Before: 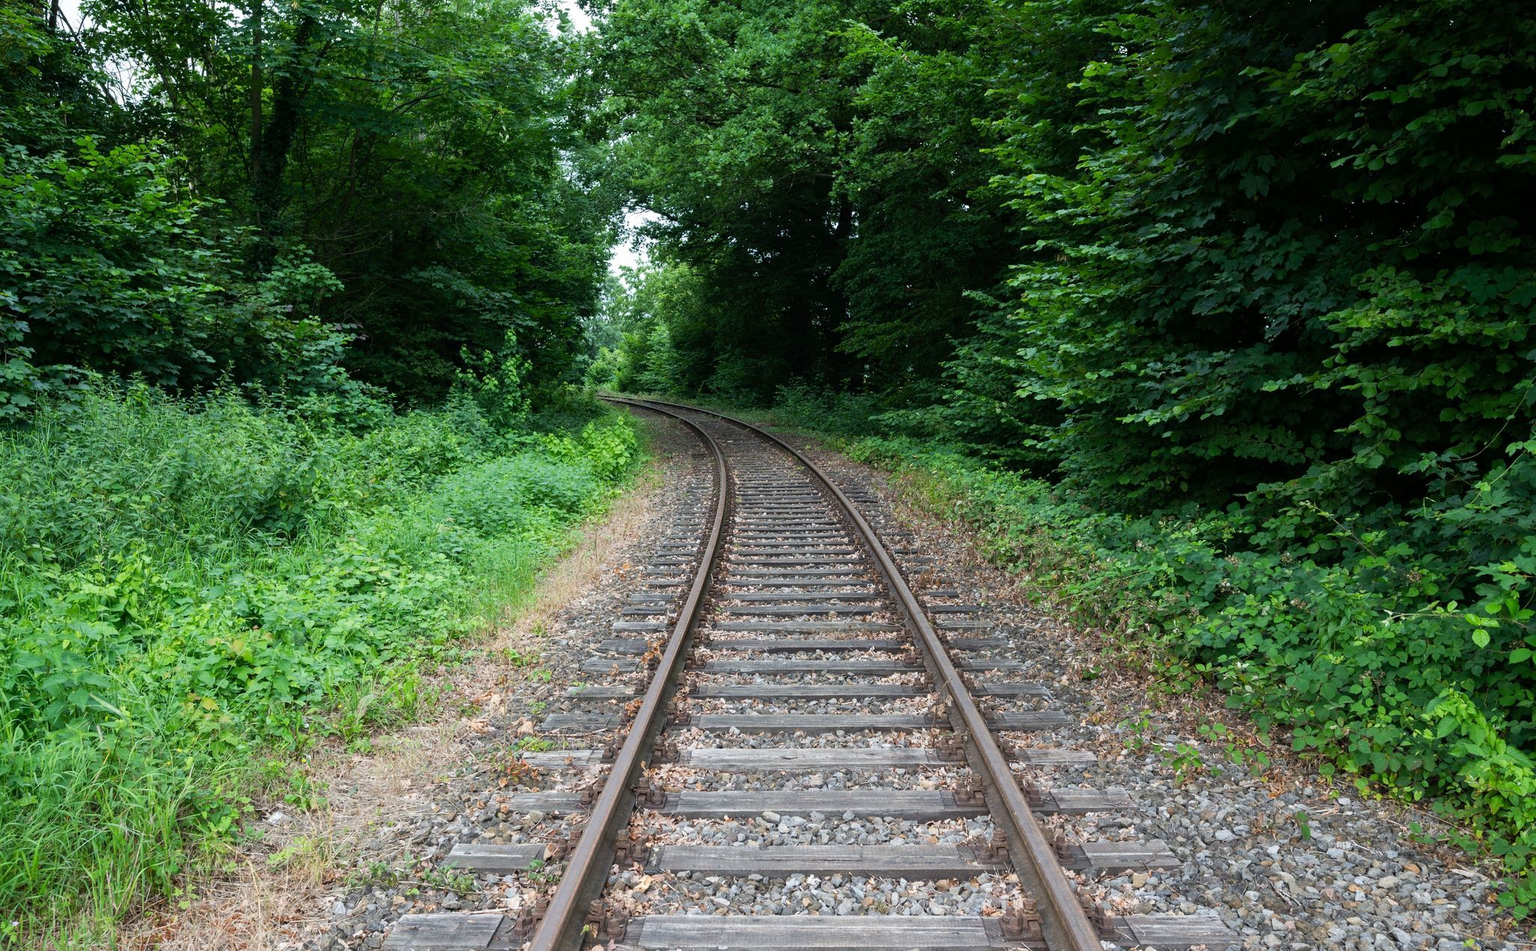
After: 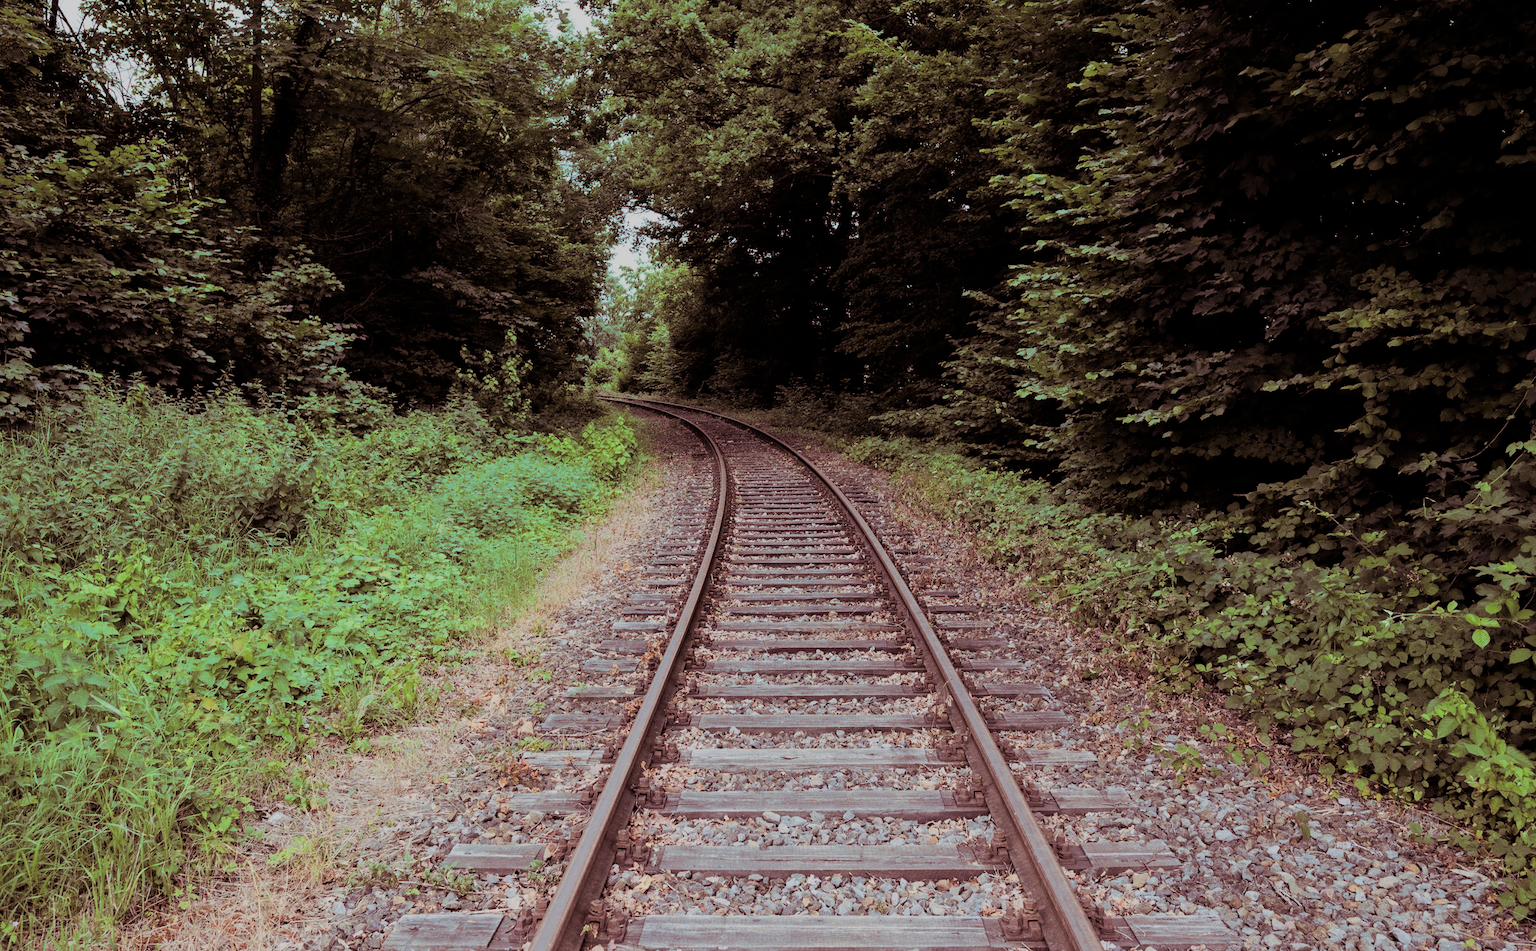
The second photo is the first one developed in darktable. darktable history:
filmic rgb: black relative exposure -7.15 EV, white relative exposure 5.36 EV, hardness 3.02, color science v6 (2022)
split-toning: on, module defaults
